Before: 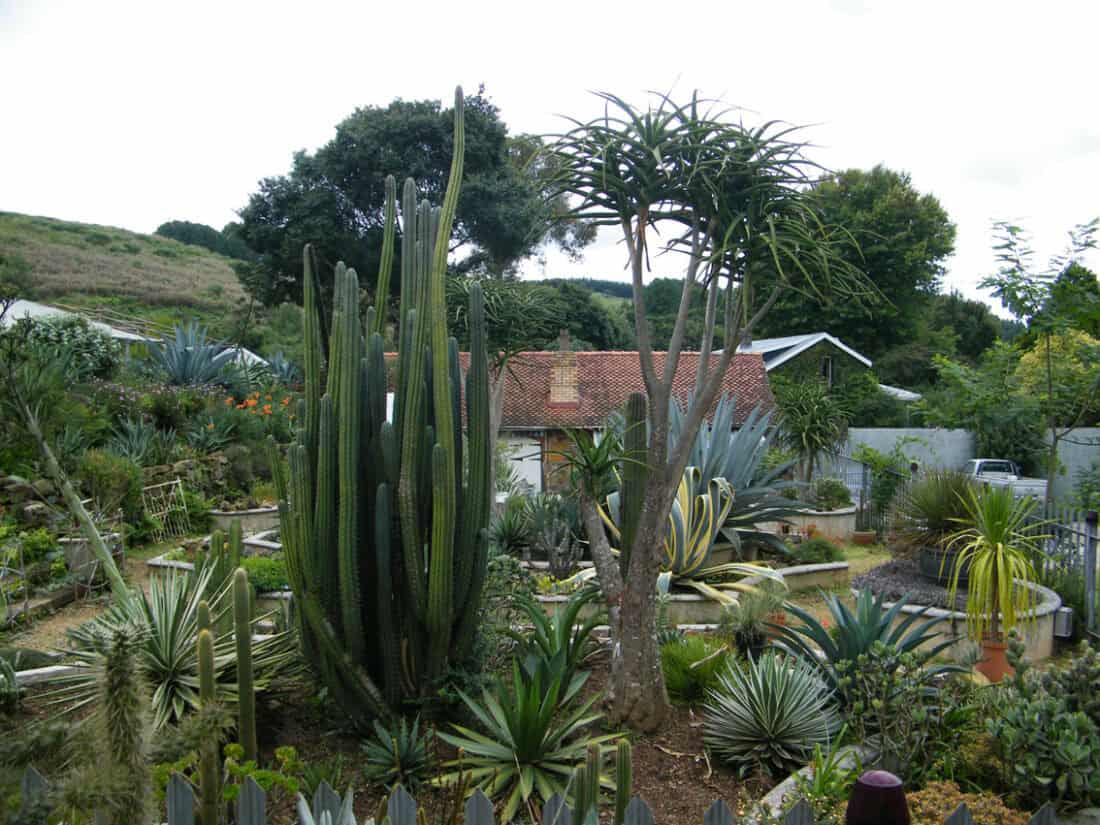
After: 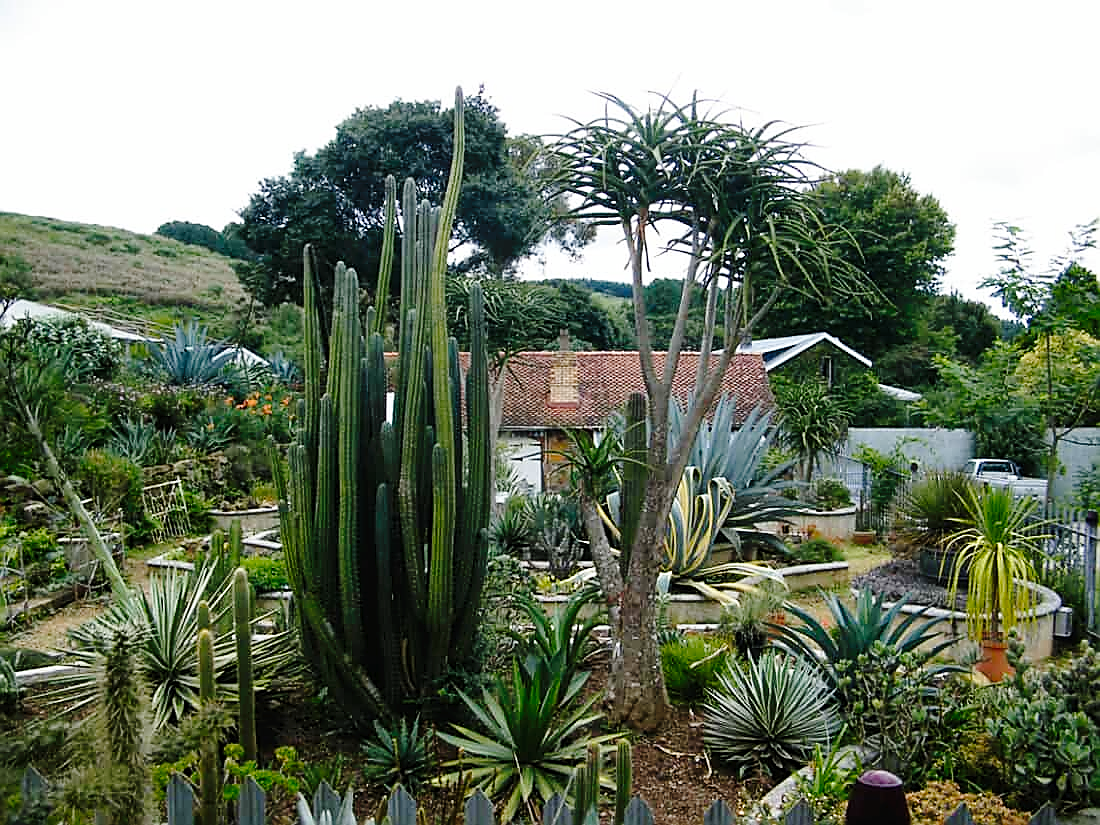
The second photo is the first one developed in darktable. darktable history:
sharpen: radius 1.4, amount 1.25, threshold 0.7
tone curve: curves: ch0 [(0, 0) (0.003, 0.015) (0.011, 0.019) (0.025, 0.027) (0.044, 0.041) (0.069, 0.055) (0.1, 0.079) (0.136, 0.099) (0.177, 0.149) (0.224, 0.216) (0.277, 0.292) (0.335, 0.383) (0.399, 0.474) (0.468, 0.556) (0.543, 0.632) (0.623, 0.711) (0.709, 0.789) (0.801, 0.871) (0.898, 0.944) (1, 1)], preserve colors none
